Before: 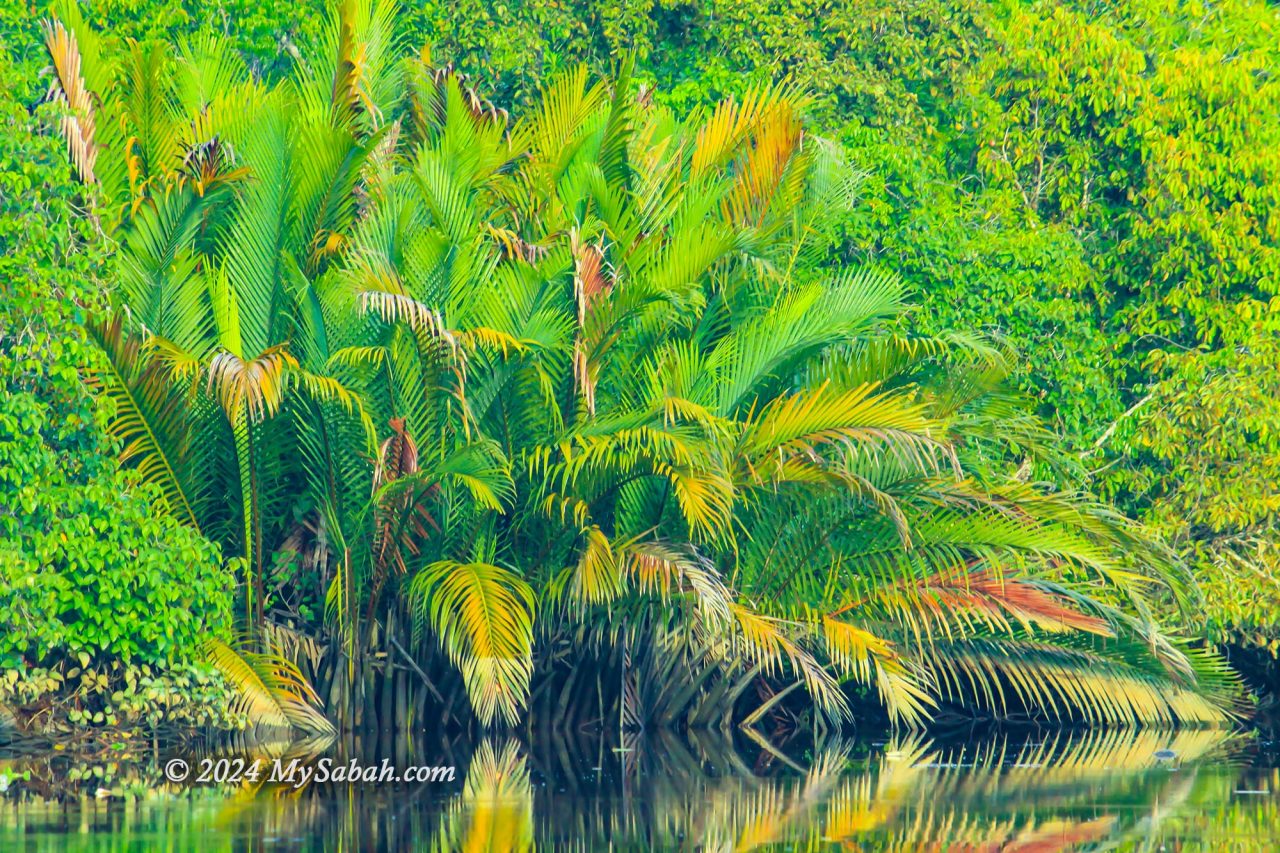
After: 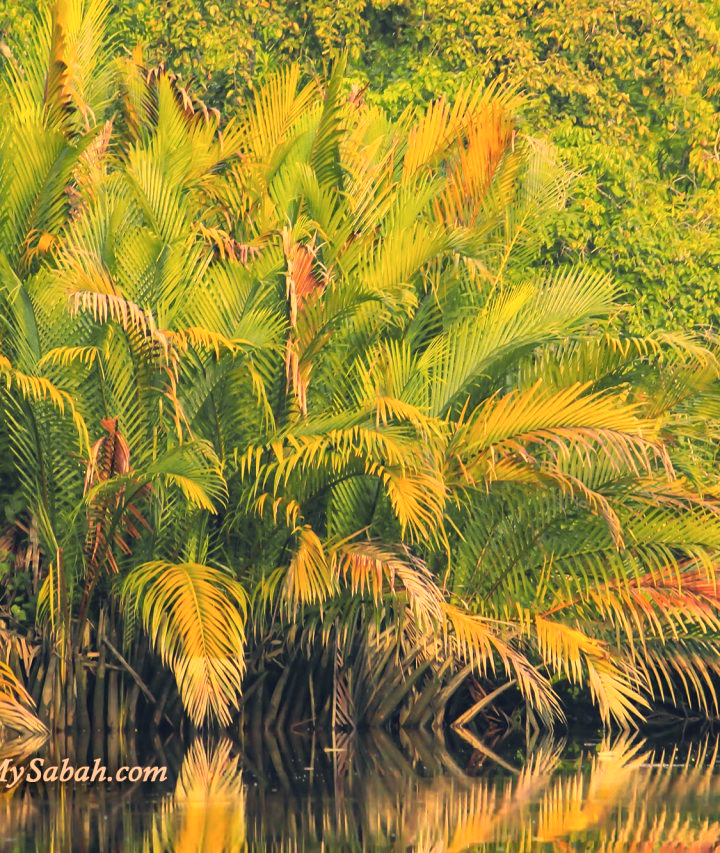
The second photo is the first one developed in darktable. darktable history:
crop and rotate: left 22.516%, right 21.234%
white balance: red 1.123, blue 0.83
color correction: highlights a* 40, highlights b* 40, saturation 0.69
